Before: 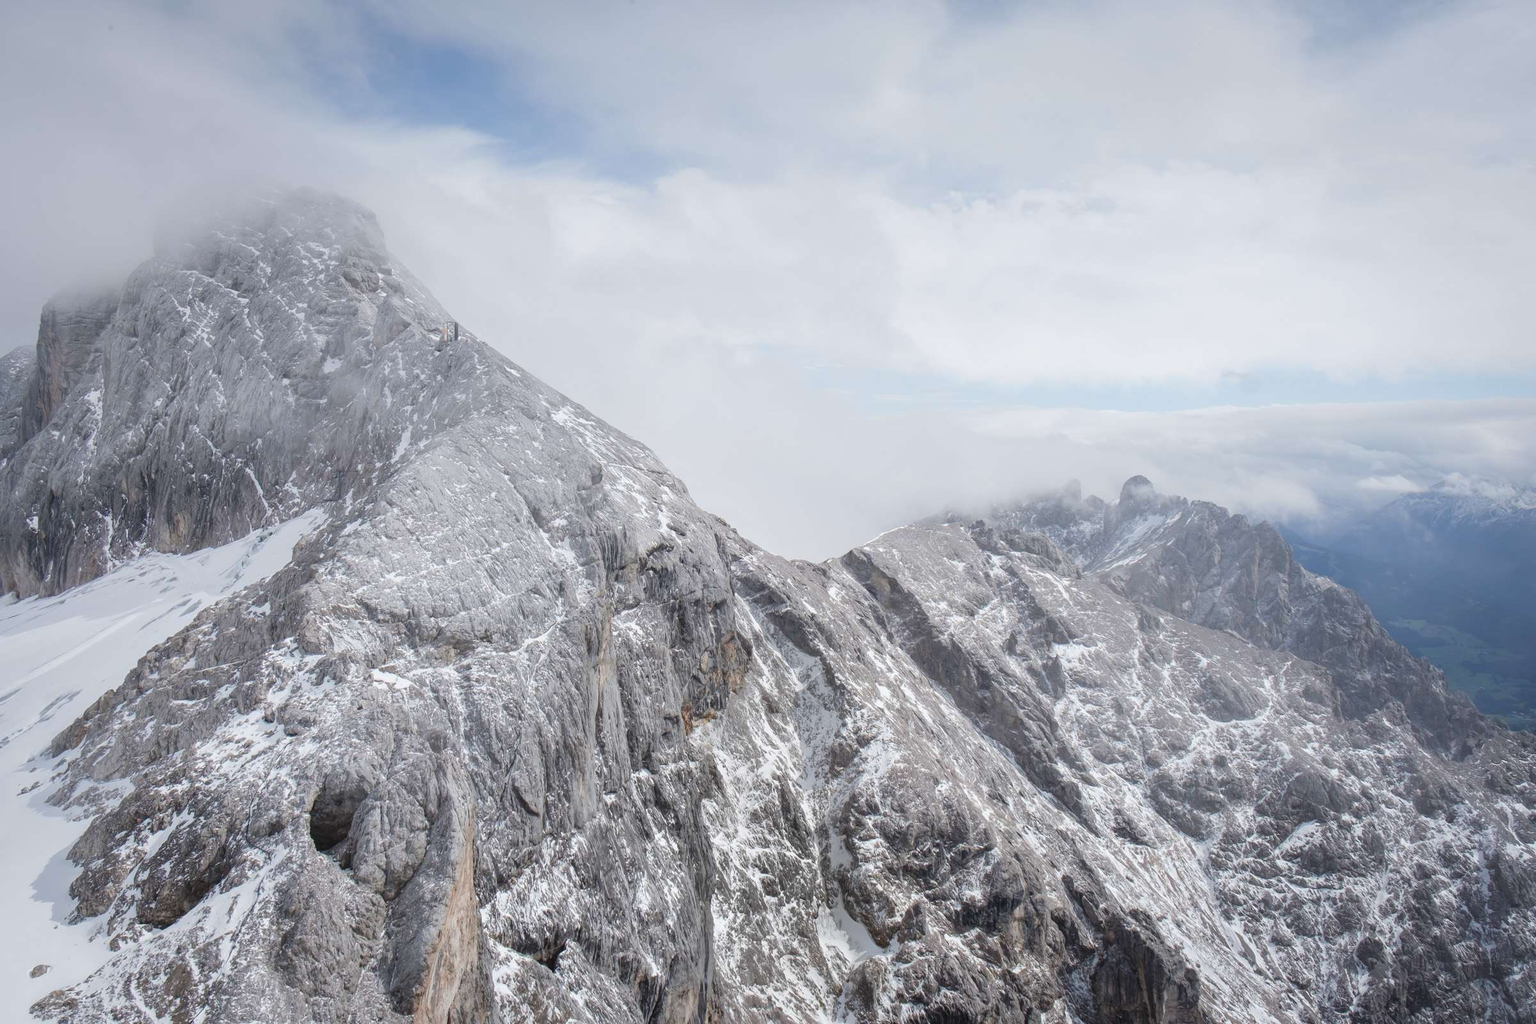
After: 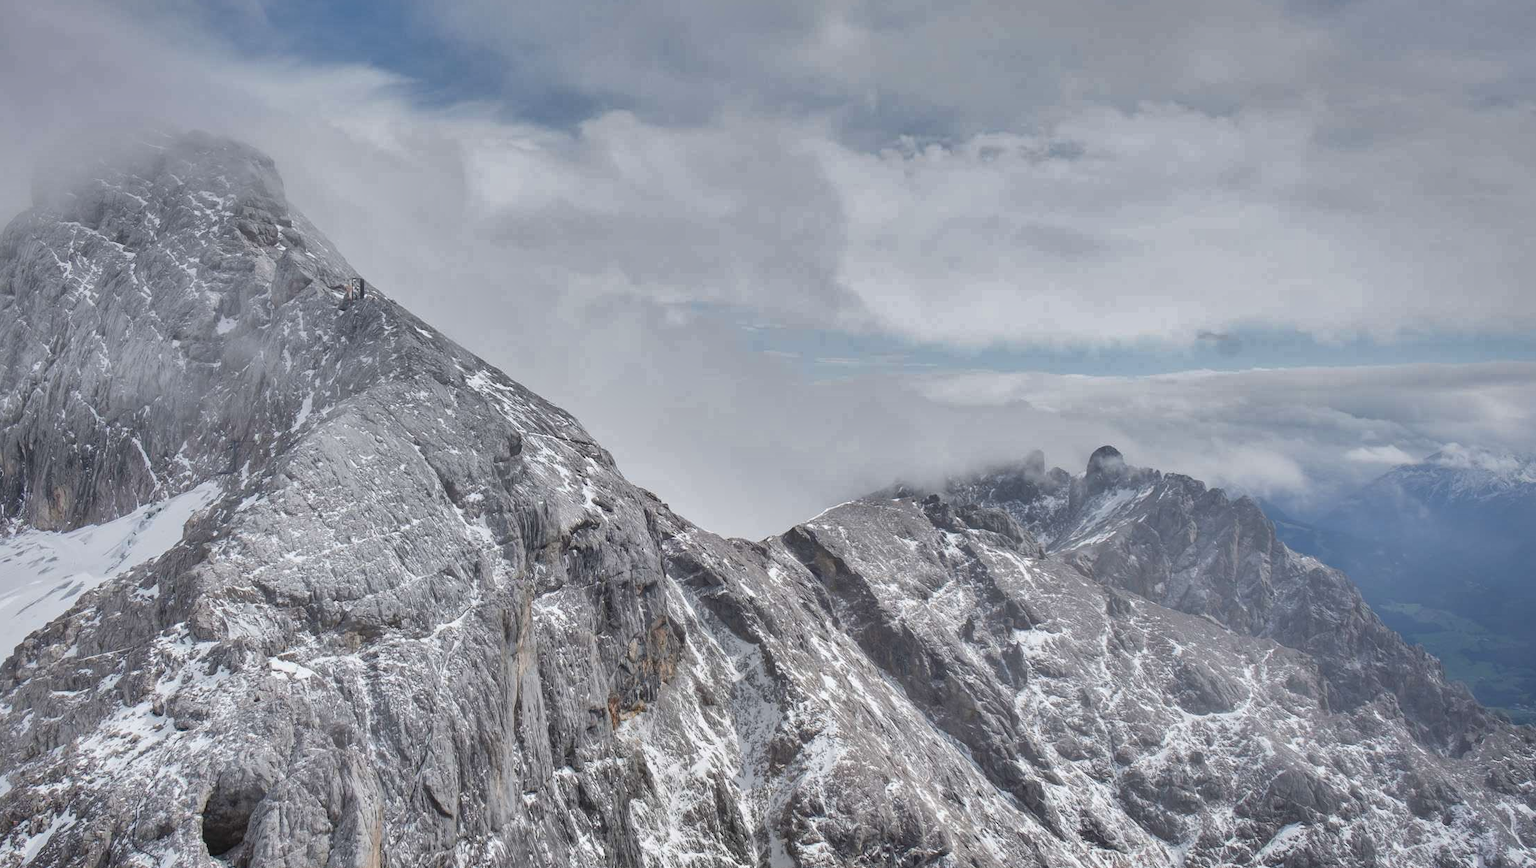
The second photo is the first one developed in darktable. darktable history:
shadows and highlights: radius 108.52, shadows 40.68, highlights -72.88, low approximation 0.01, soften with gaussian
white balance: red 1, blue 1
crop: left 8.155%, top 6.611%, bottom 15.385%
